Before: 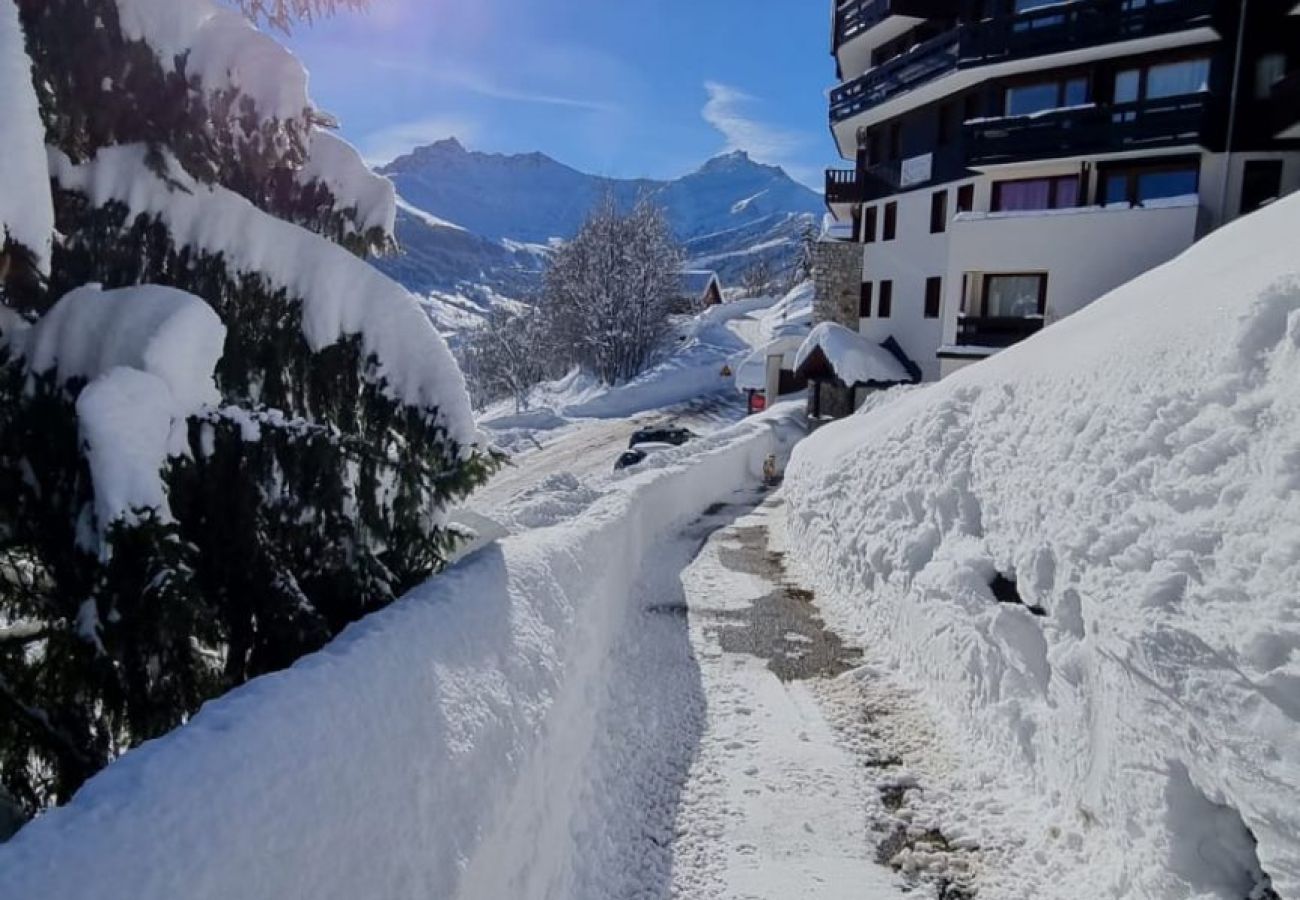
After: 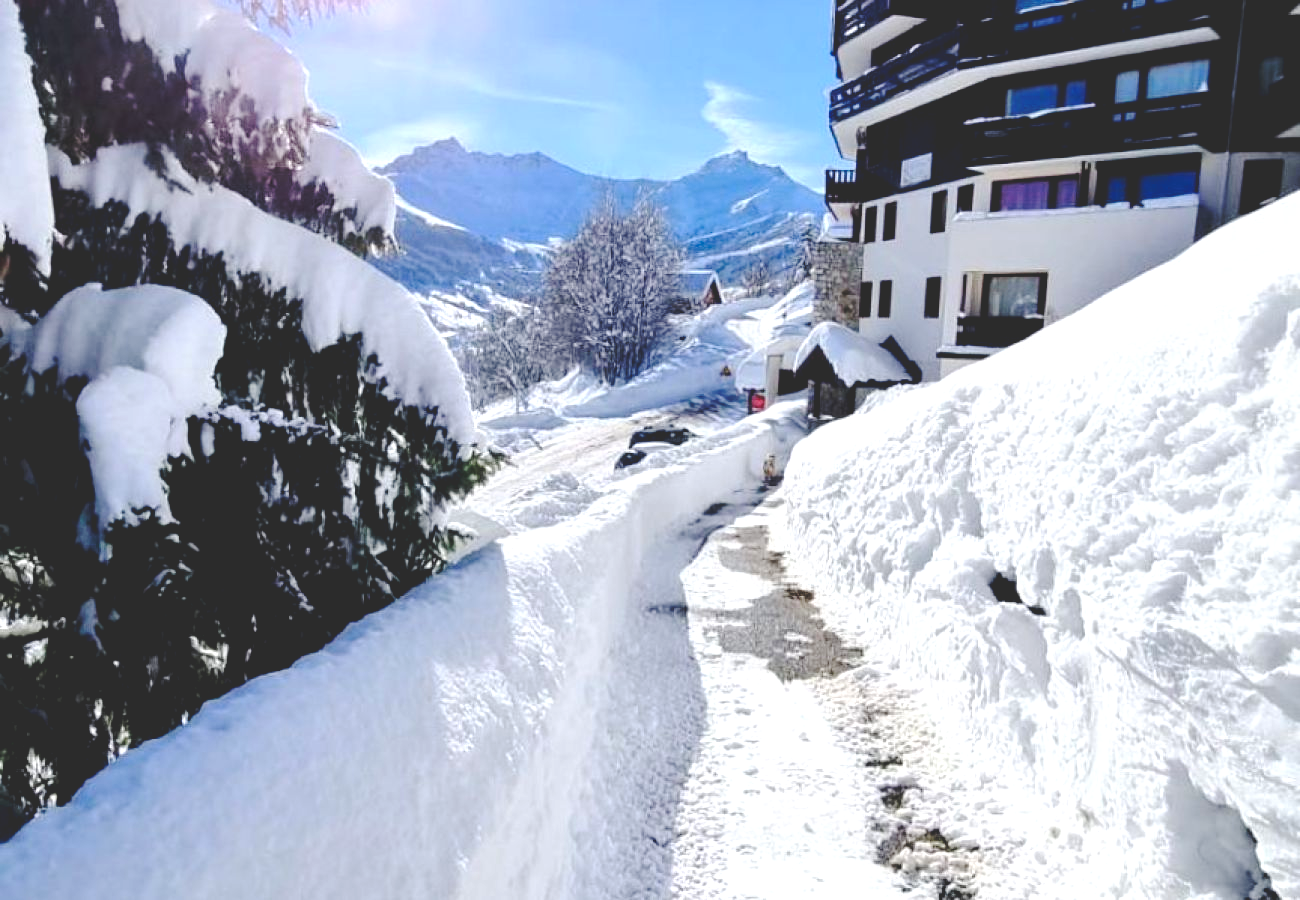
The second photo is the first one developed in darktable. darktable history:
exposure: black level correction 0.011, exposure 1.088 EV, compensate exposure bias true, compensate highlight preservation false
base curve: curves: ch0 [(0, 0.024) (0.055, 0.065) (0.121, 0.166) (0.236, 0.319) (0.693, 0.726) (1, 1)], preserve colors none
